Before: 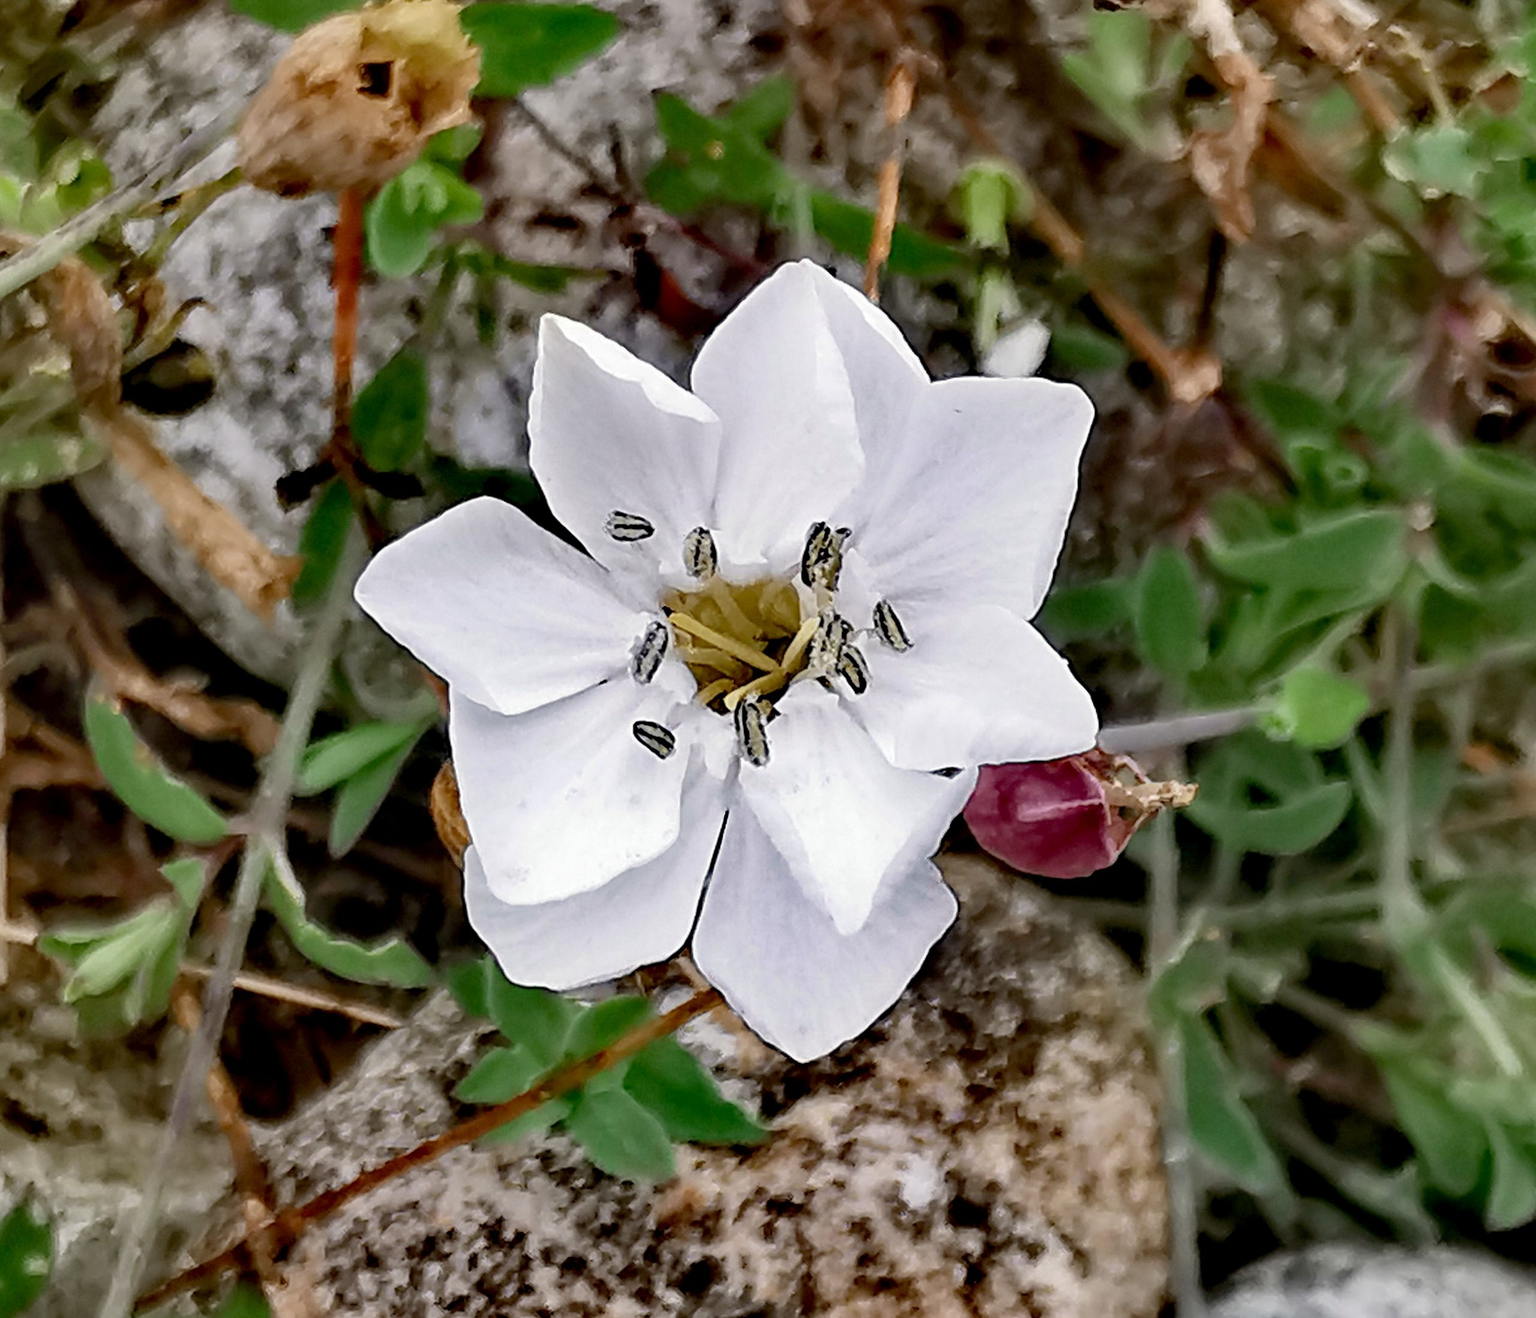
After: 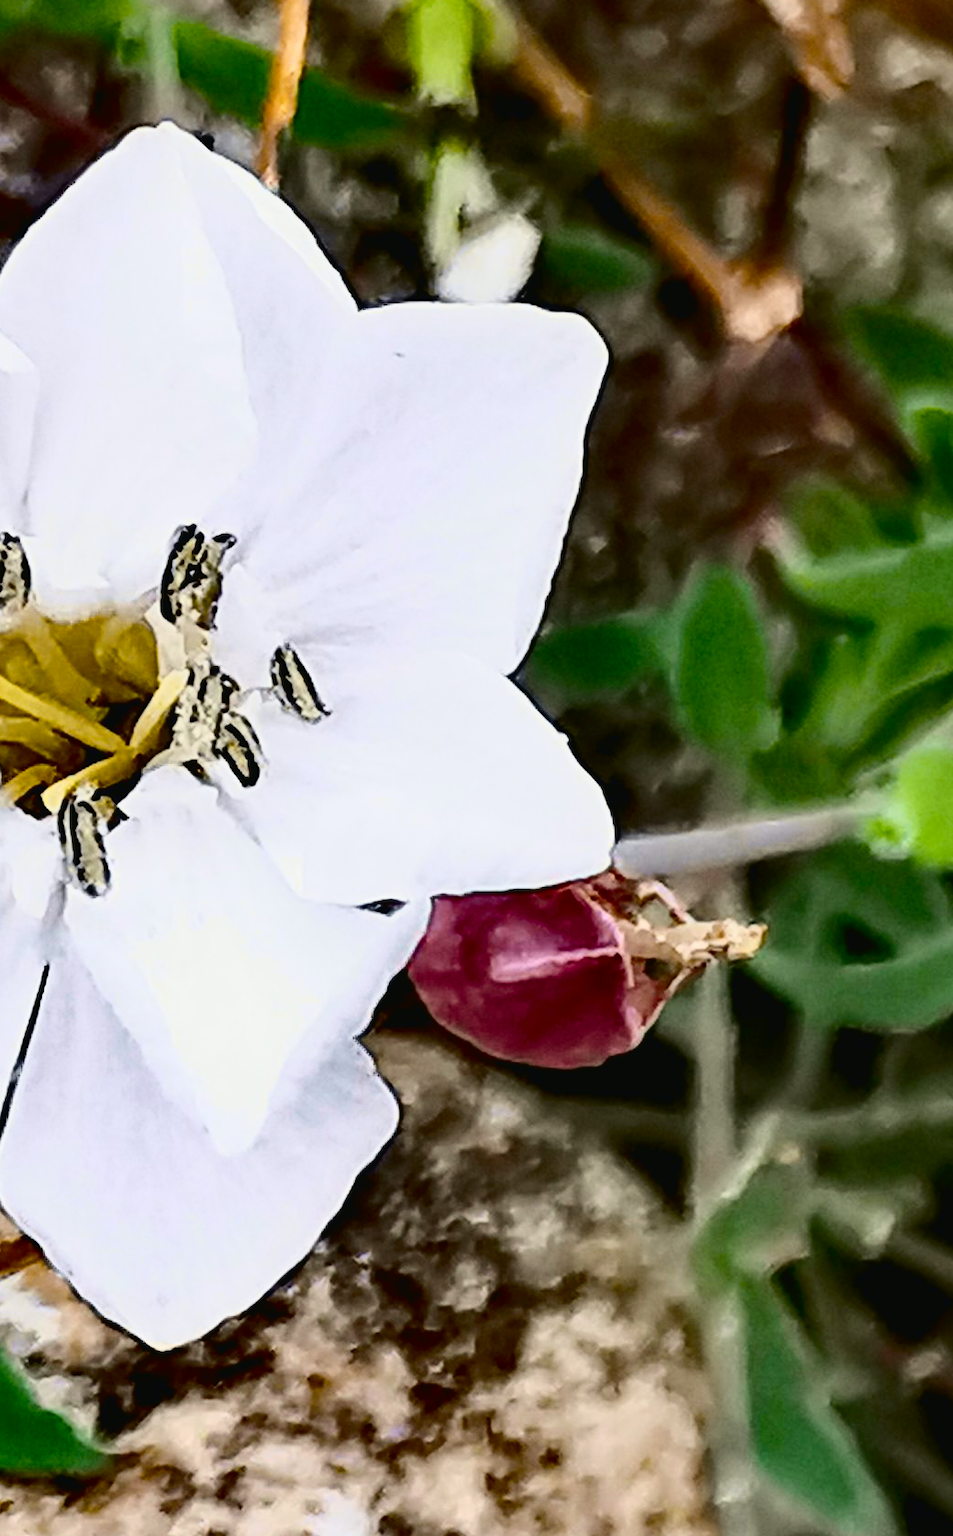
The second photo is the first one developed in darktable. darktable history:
crop: left 45.376%, top 13.577%, right 13.992%, bottom 10.141%
tone curve: curves: ch0 [(0.003, 0.023) (0.071, 0.052) (0.236, 0.197) (0.466, 0.557) (0.625, 0.761) (0.783, 0.9) (0.994, 0.968)]; ch1 [(0, 0) (0.262, 0.227) (0.417, 0.386) (0.469, 0.467) (0.502, 0.498) (0.528, 0.53) (0.573, 0.579) (0.605, 0.621) (0.644, 0.671) (0.686, 0.728) (0.994, 0.987)]; ch2 [(0, 0) (0.262, 0.188) (0.385, 0.353) (0.427, 0.424) (0.495, 0.493) (0.515, 0.54) (0.547, 0.561) (0.589, 0.613) (0.644, 0.748) (1, 1)], color space Lab, independent channels, preserve colors none
